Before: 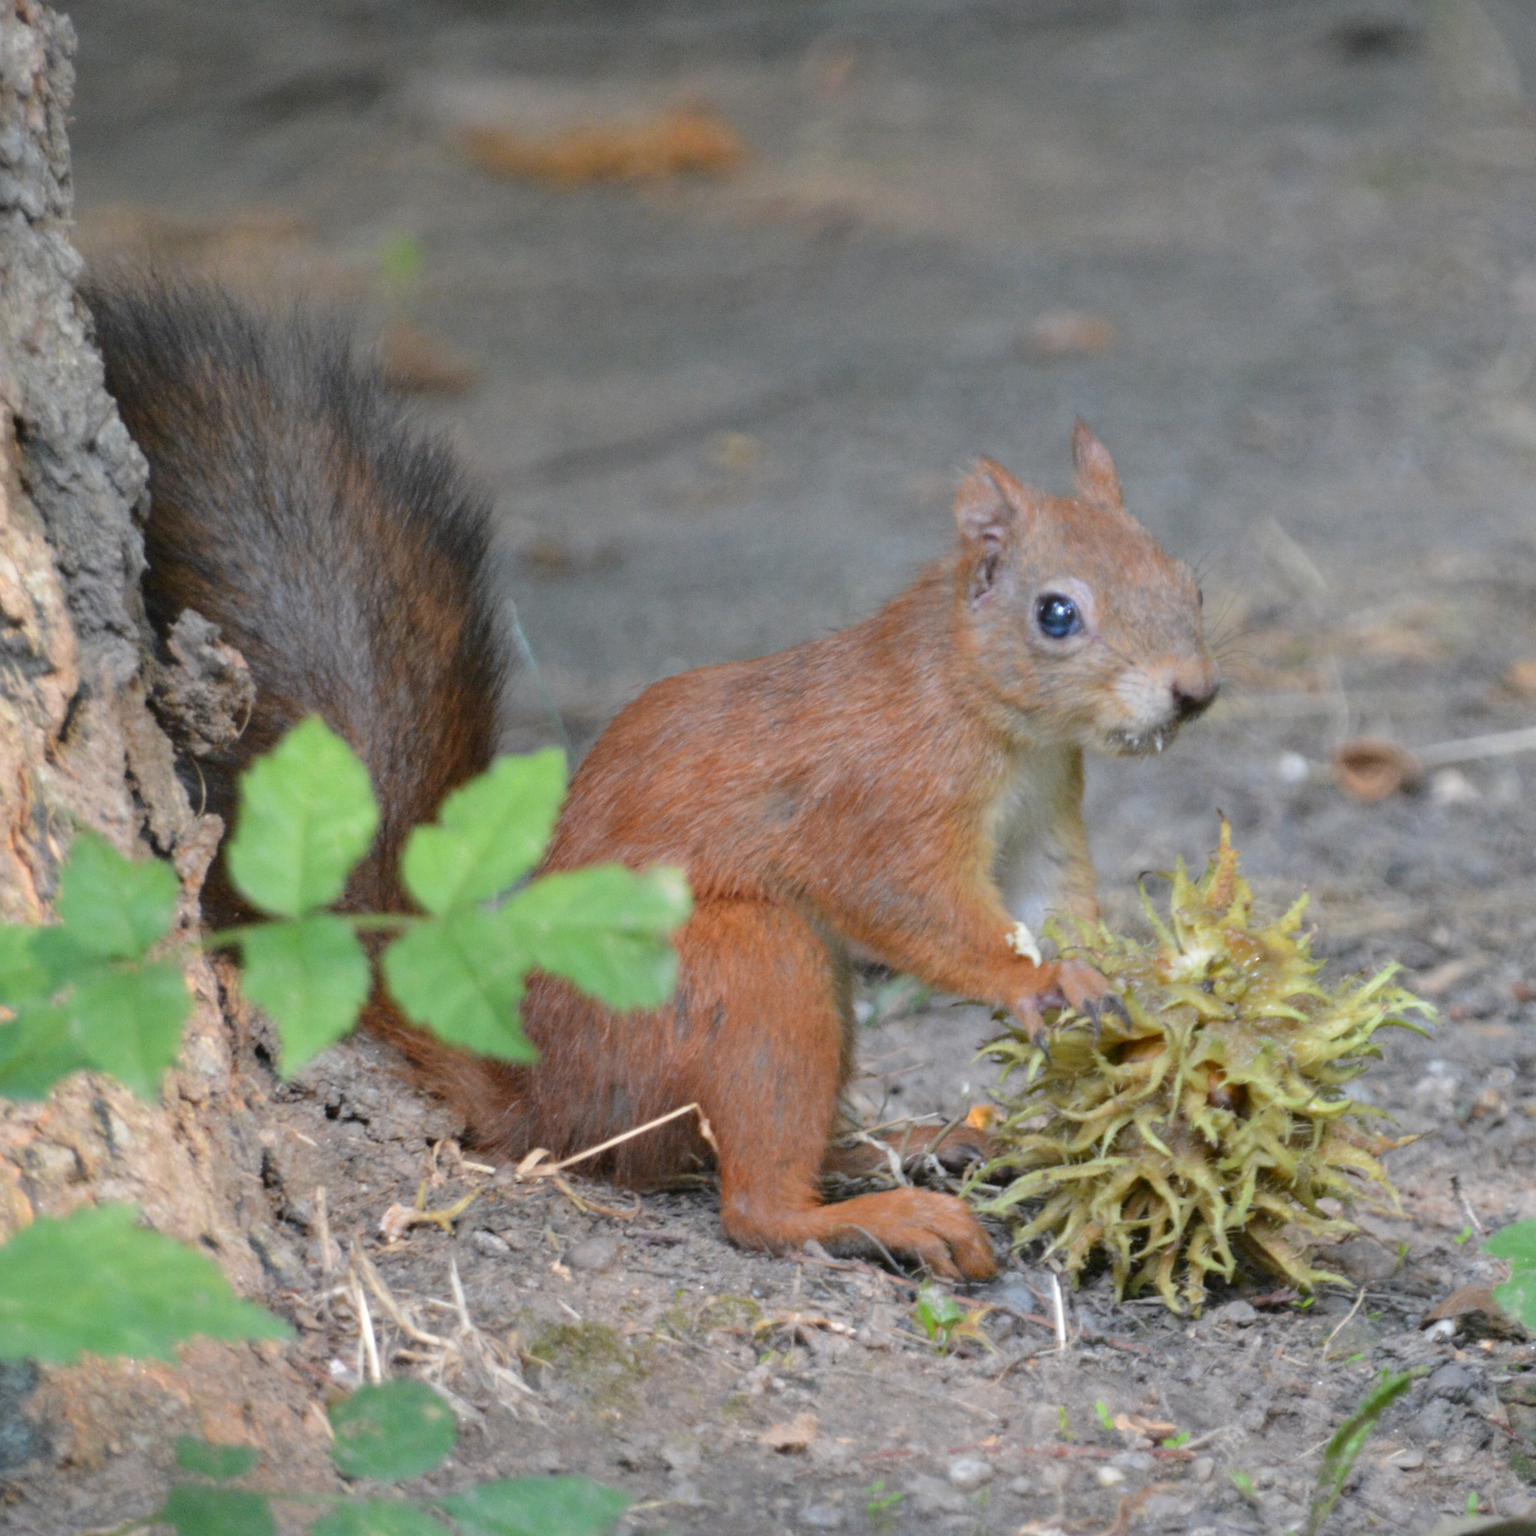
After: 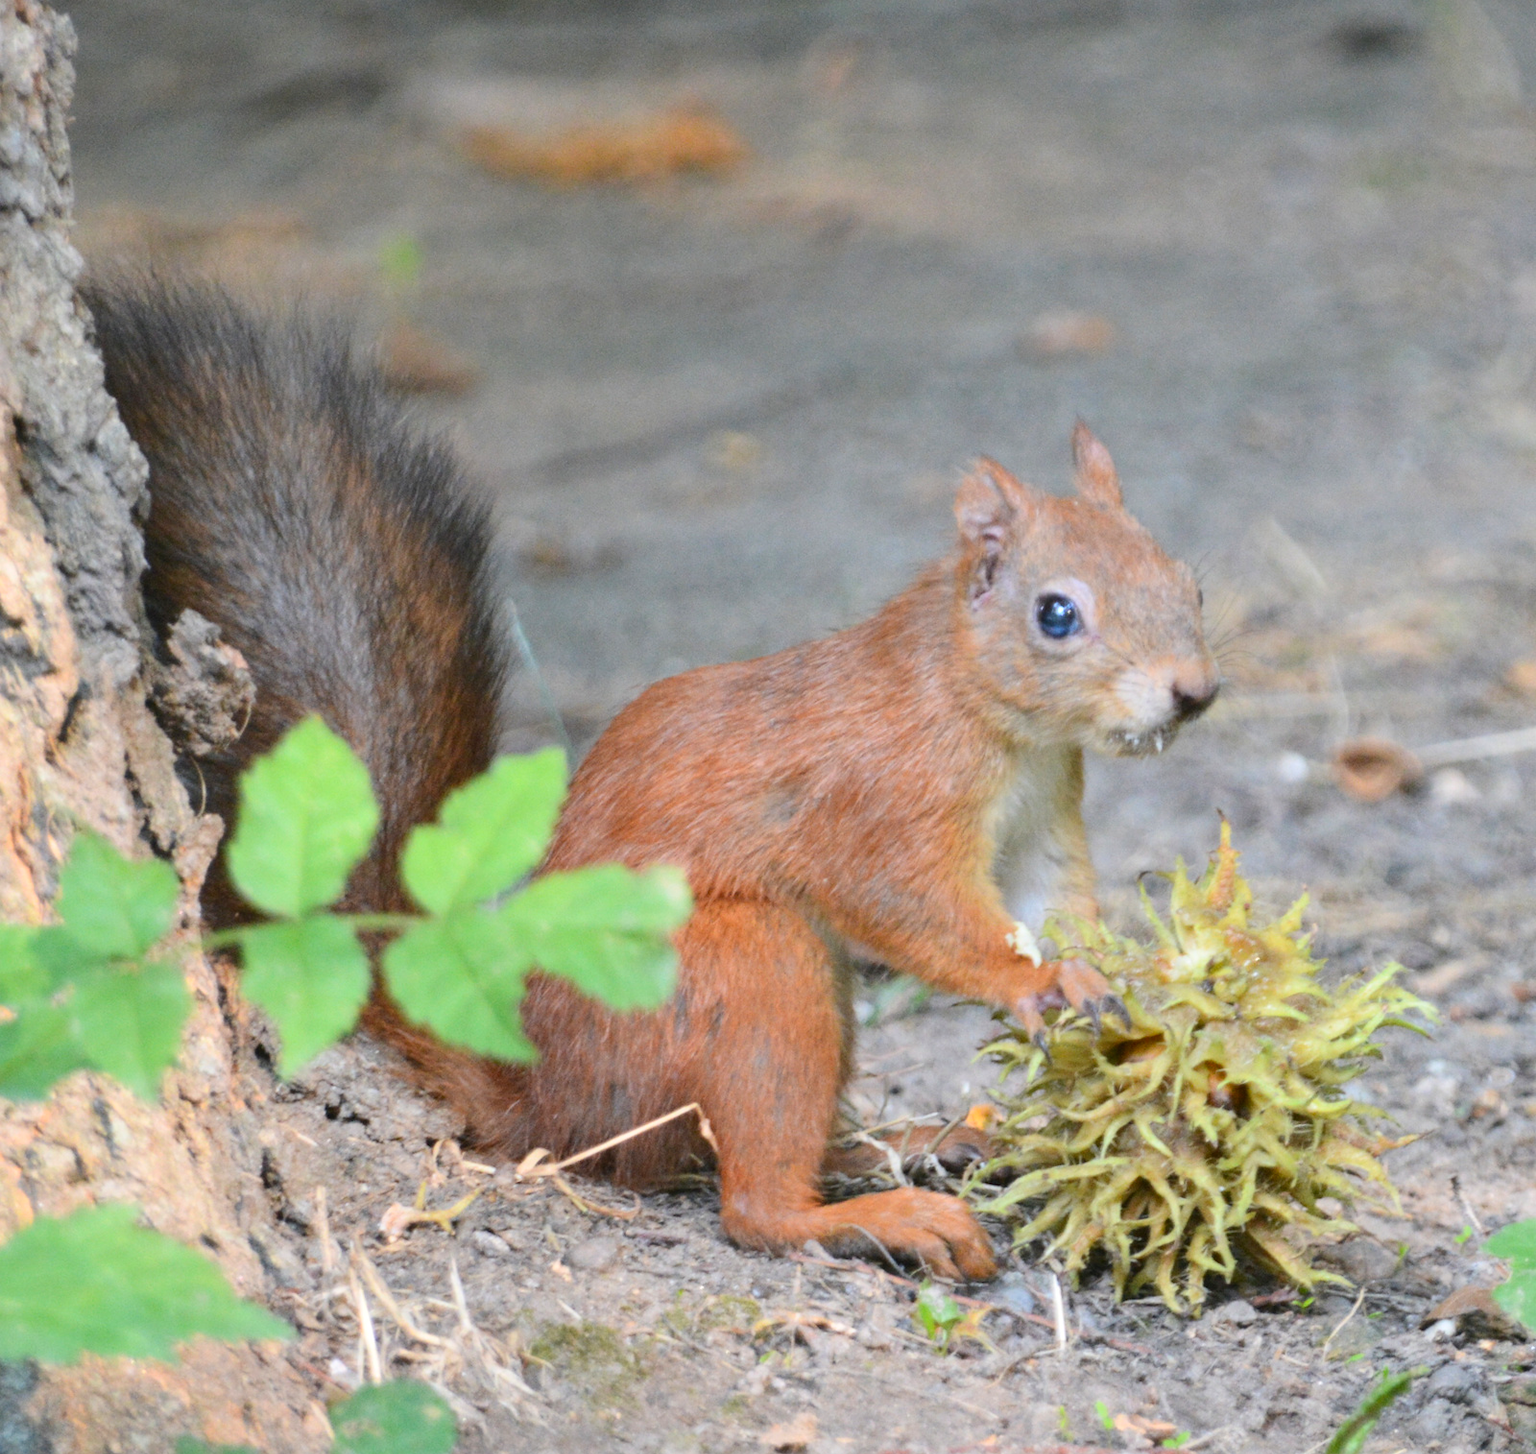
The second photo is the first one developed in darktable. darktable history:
crop and rotate: top 0.001%, bottom 5.292%
contrast brightness saturation: contrast 0.2, brightness 0.157, saturation 0.221
